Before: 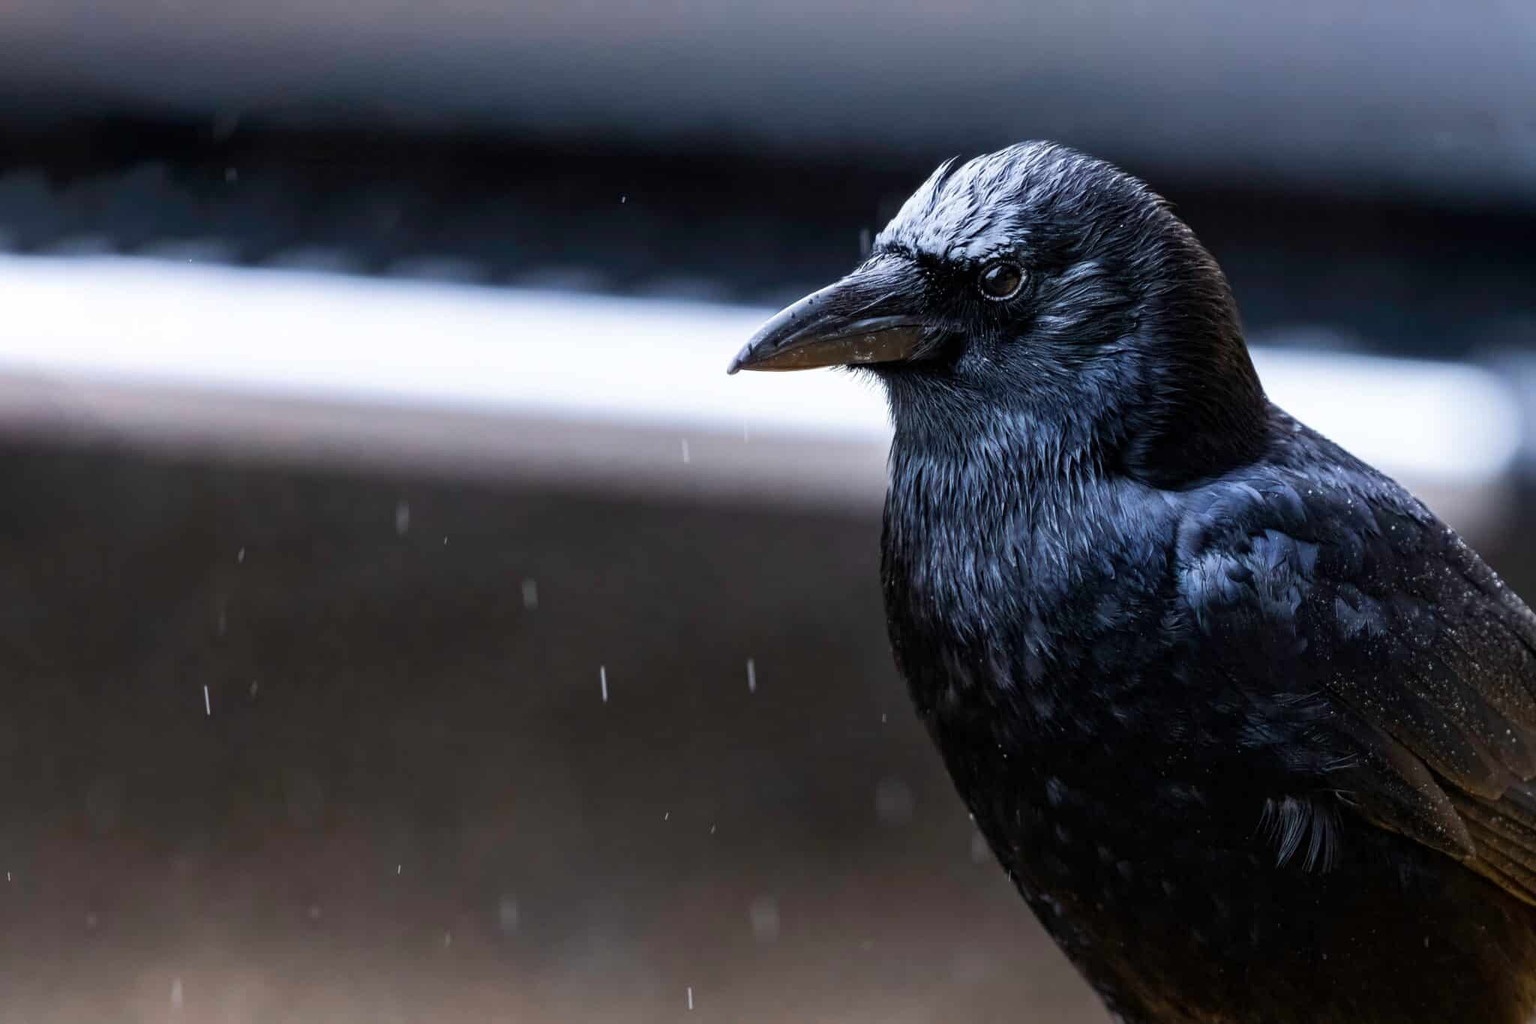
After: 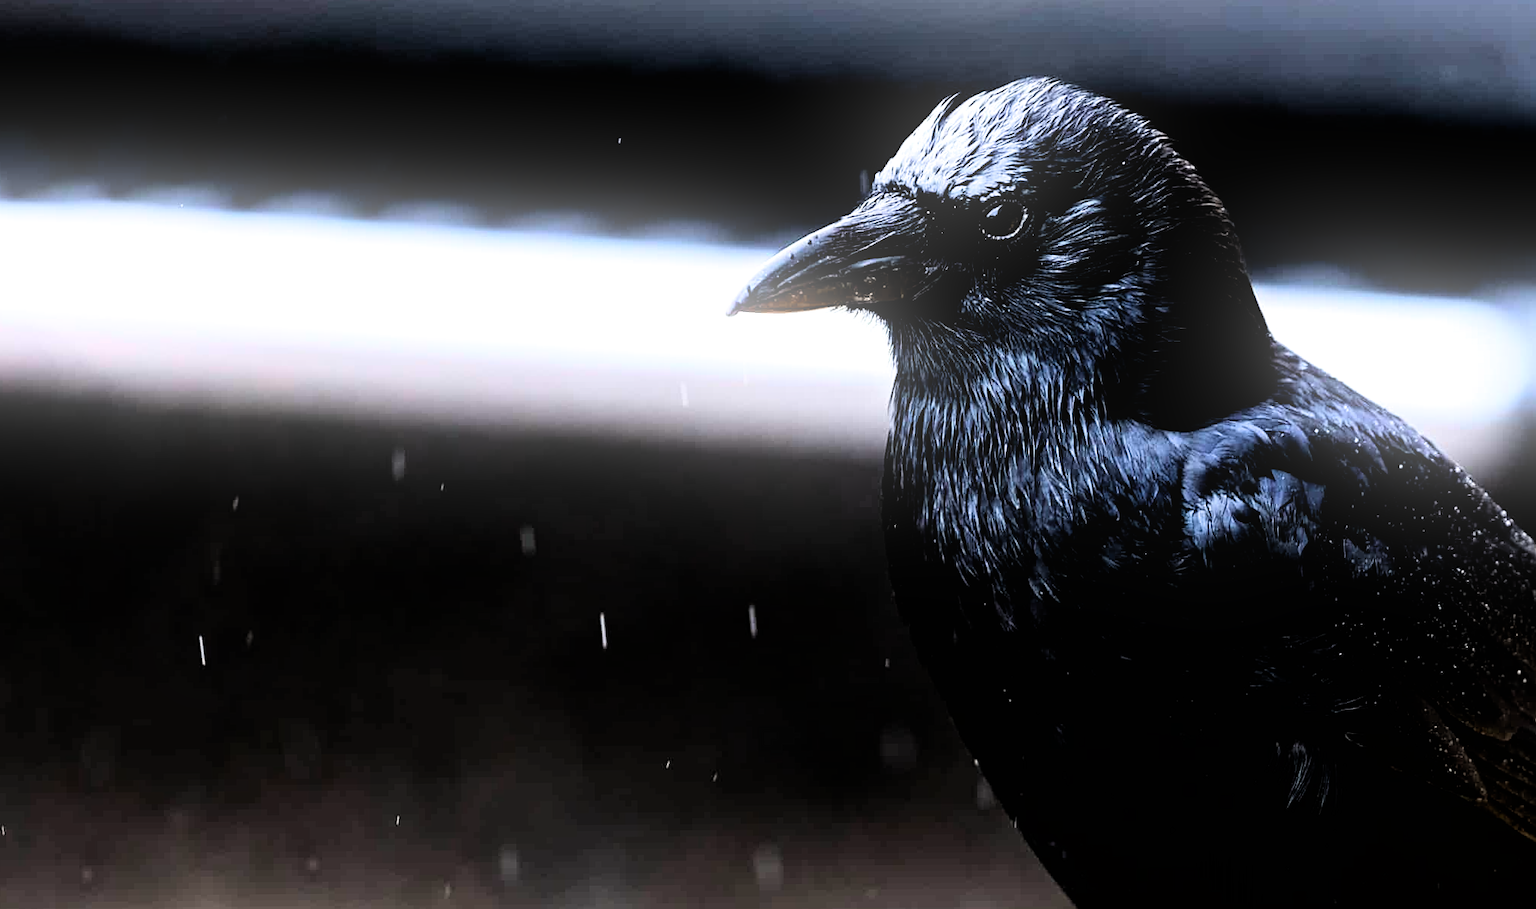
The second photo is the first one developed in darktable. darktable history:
filmic rgb: black relative exposure -4.93 EV, white relative exposure 2.84 EV, hardness 3.72
crop and rotate: top 5.609%, bottom 5.609%
exposure: black level correction 0.001, compensate highlight preservation false
sharpen: on, module defaults
tone equalizer: -8 EV -0.75 EV, -7 EV -0.7 EV, -6 EV -0.6 EV, -5 EV -0.4 EV, -3 EV 0.4 EV, -2 EV 0.6 EV, -1 EV 0.7 EV, +0 EV 0.75 EV, edges refinement/feathering 500, mask exposure compensation -1.57 EV, preserve details no
rotate and perspective: rotation -0.45°, automatic cropping original format, crop left 0.008, crop right 0.992, crop top 0.012, crop bottom 0.988
bloom: threshold 82.5%, strength 16.25%
